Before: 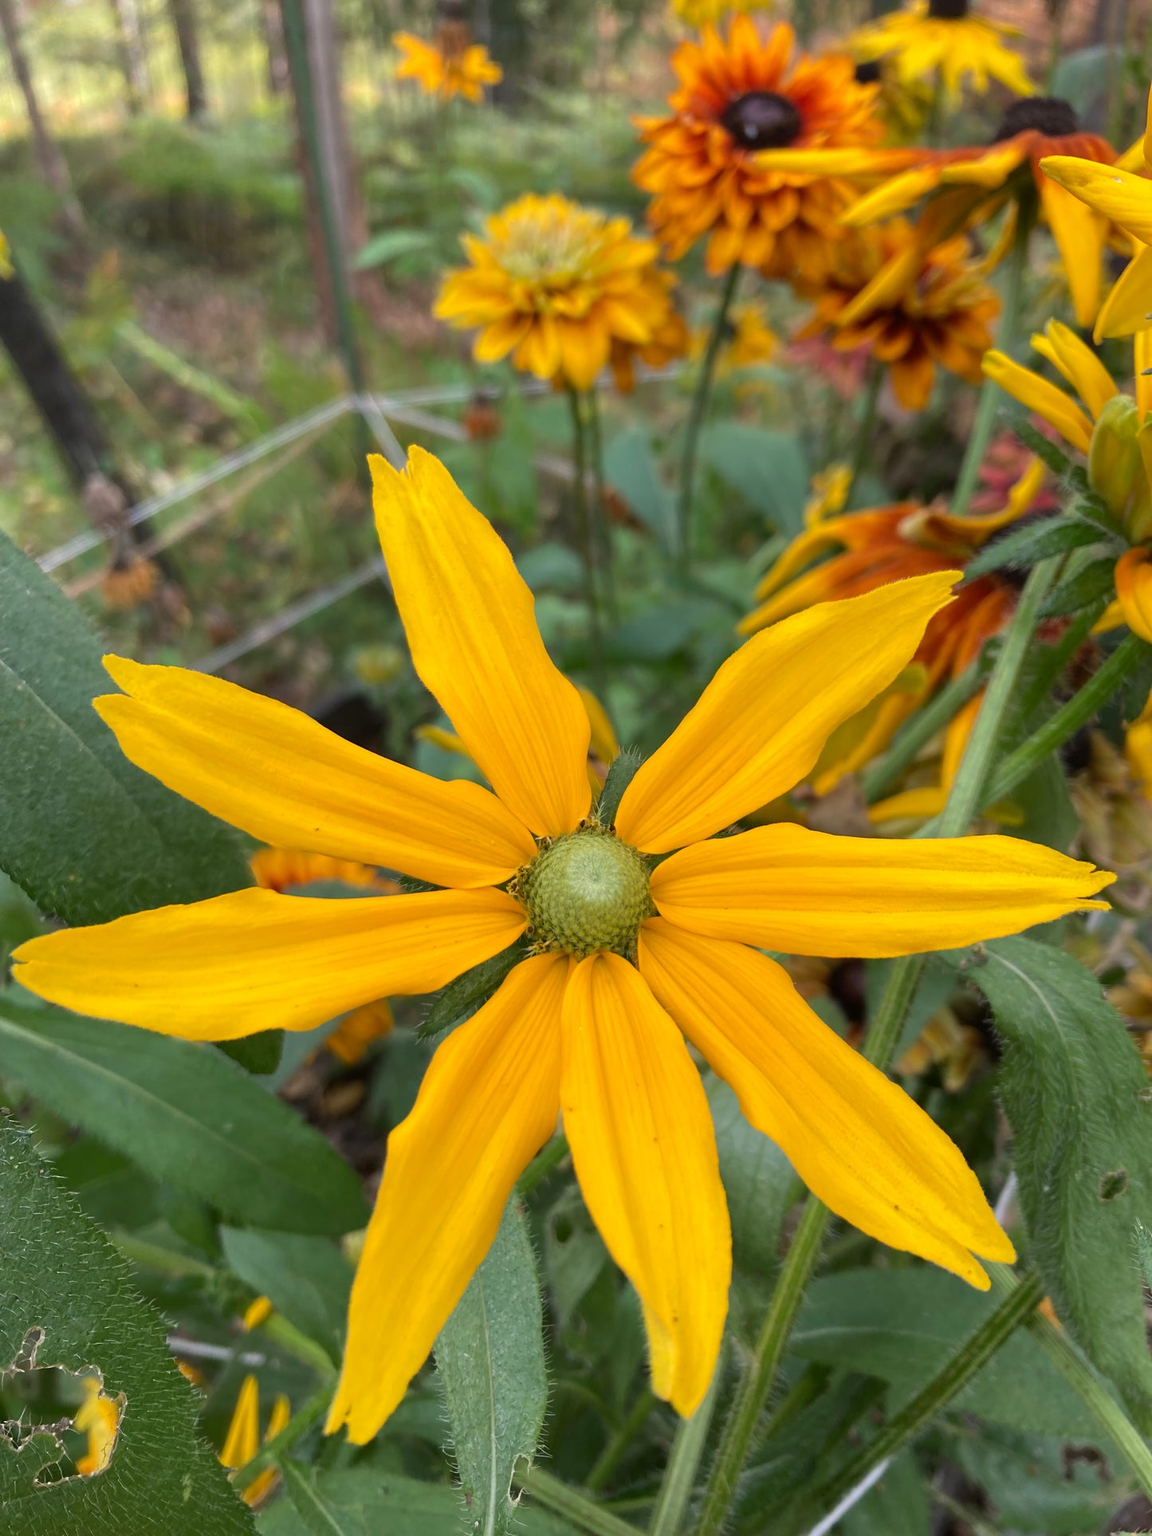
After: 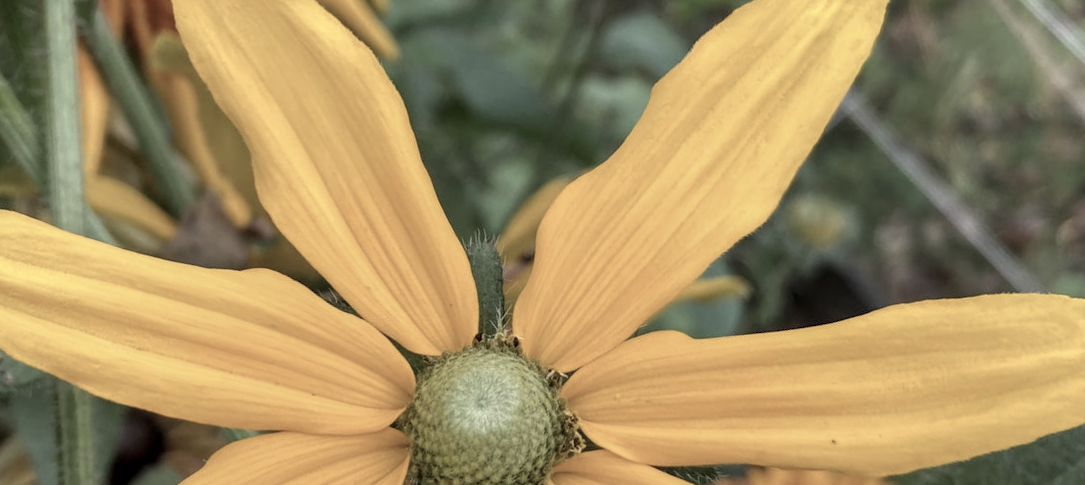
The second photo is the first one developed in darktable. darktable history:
color correction: saturation 0.5
local contrast: detail 130%
crop and rotate: angle 16.12°, top 30.835%, bottom 35.653%
